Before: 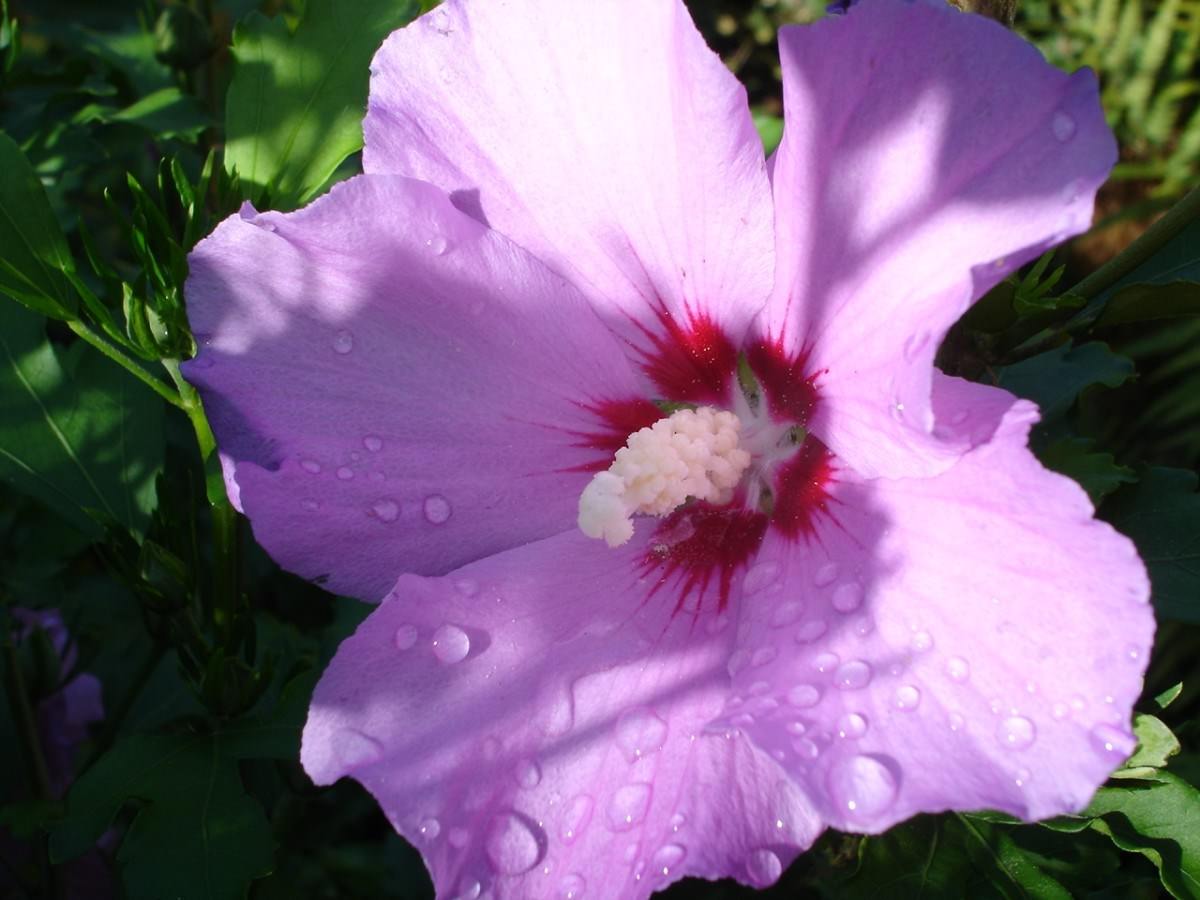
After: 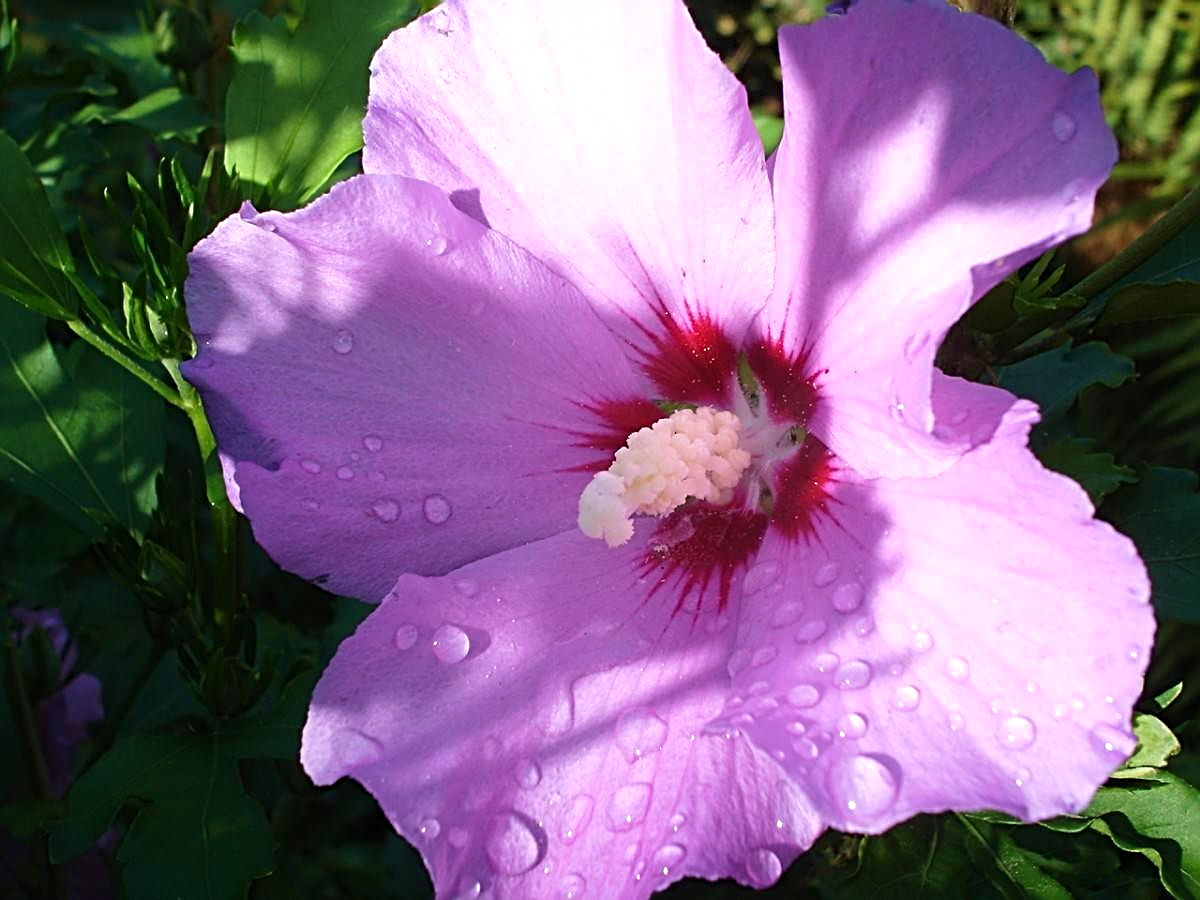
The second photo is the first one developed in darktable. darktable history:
velvia: strength 27%
exposure: exposure 0.161 EV, compensate highlight preservation false
sharpen: radius 3.025, amount 0.757
white balance: red 1.009, blue 0.985
